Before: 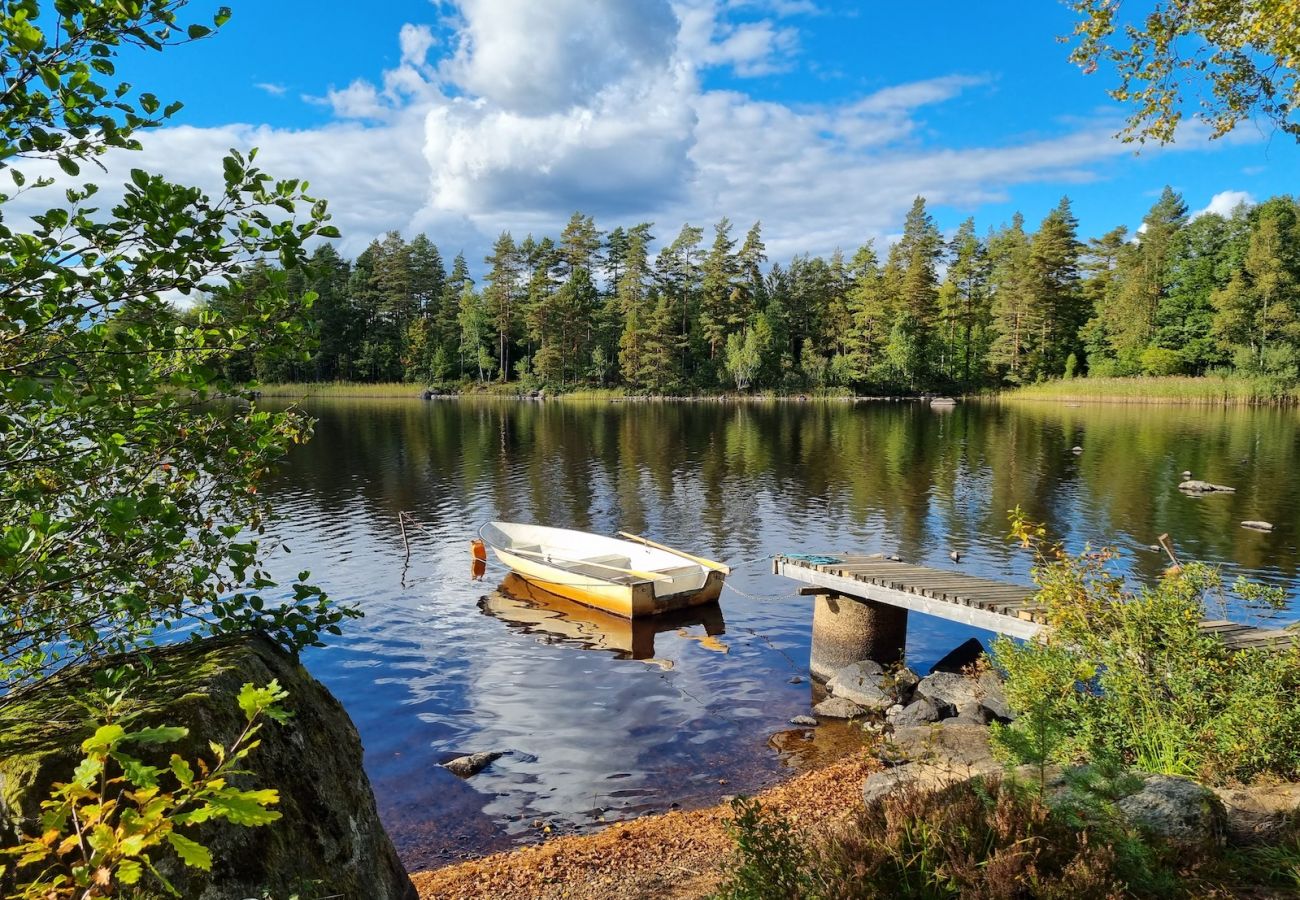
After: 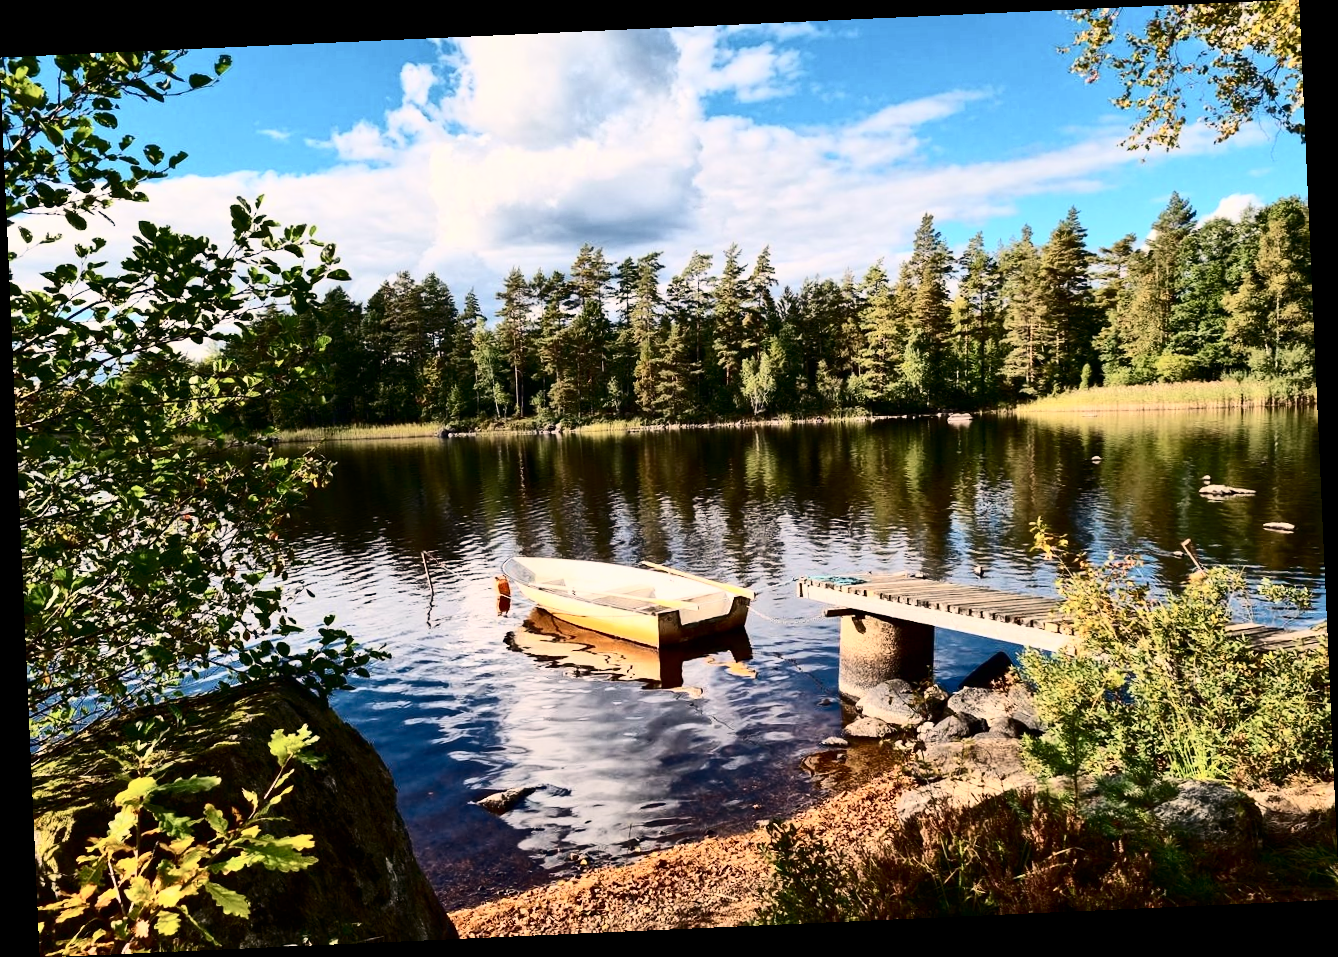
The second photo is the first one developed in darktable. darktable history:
contrast brightness saturation: contrast 0.5, saturation -0.1
rotate and perspective: rotation -2.56°, automatic cropping off
white balance: red 1.127, blue 0.943
